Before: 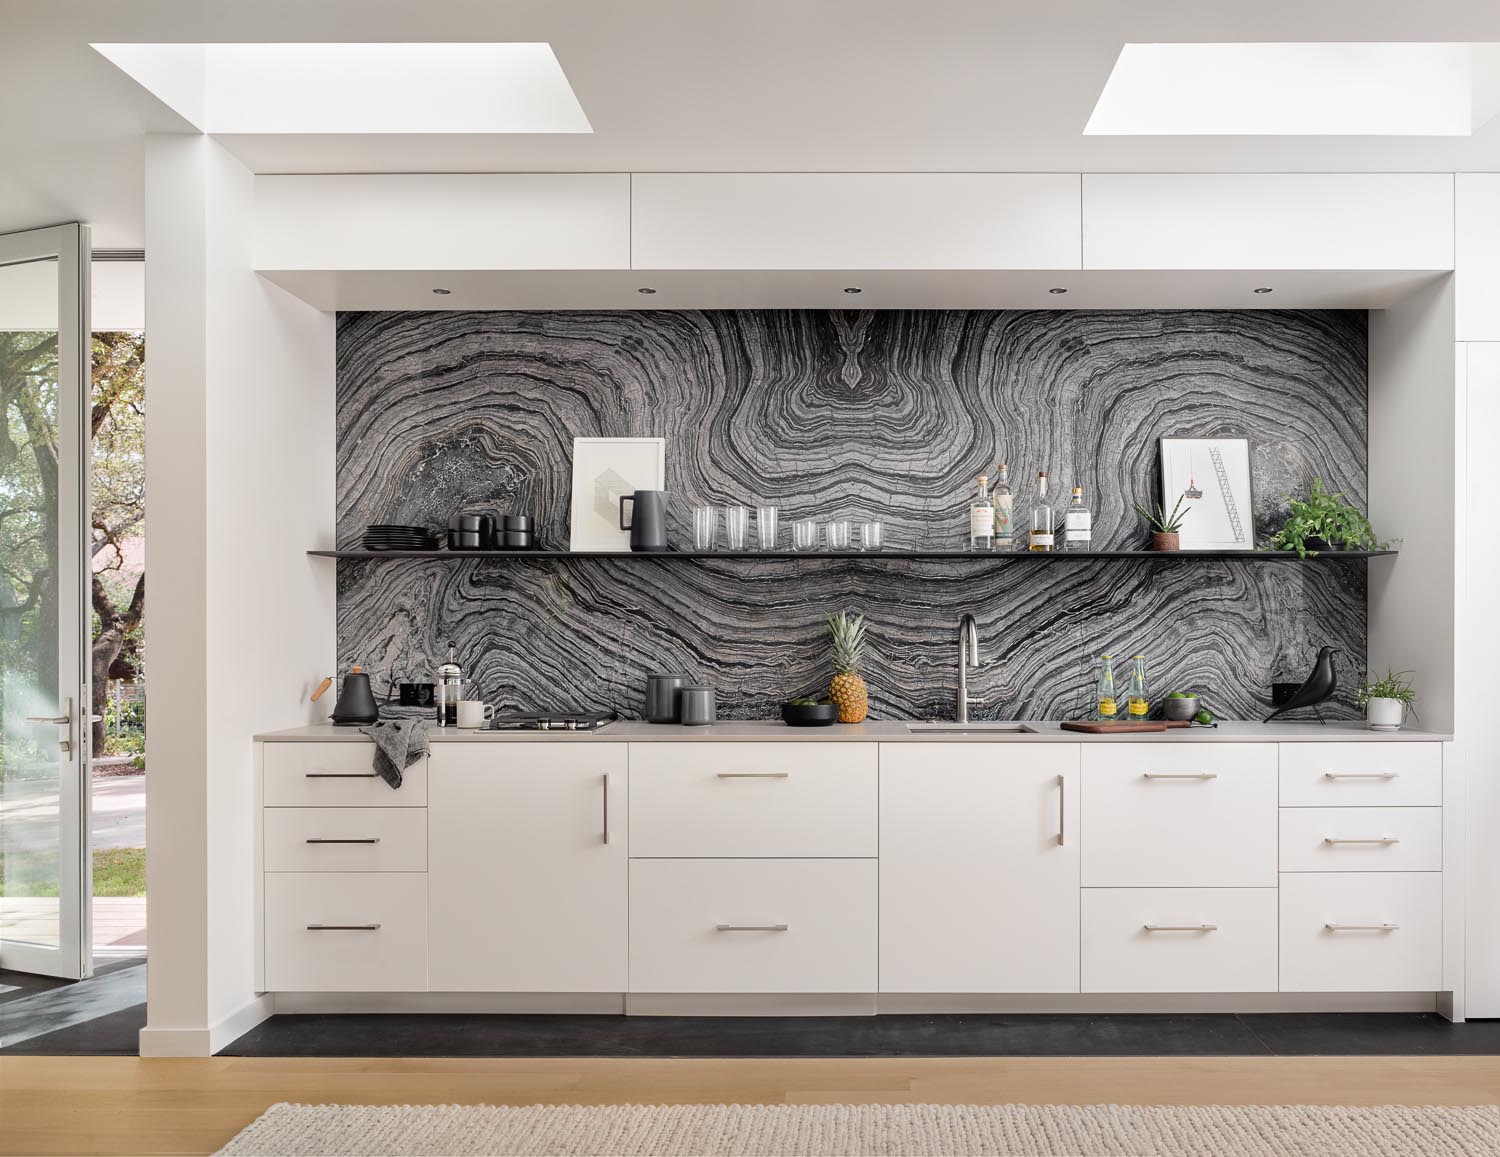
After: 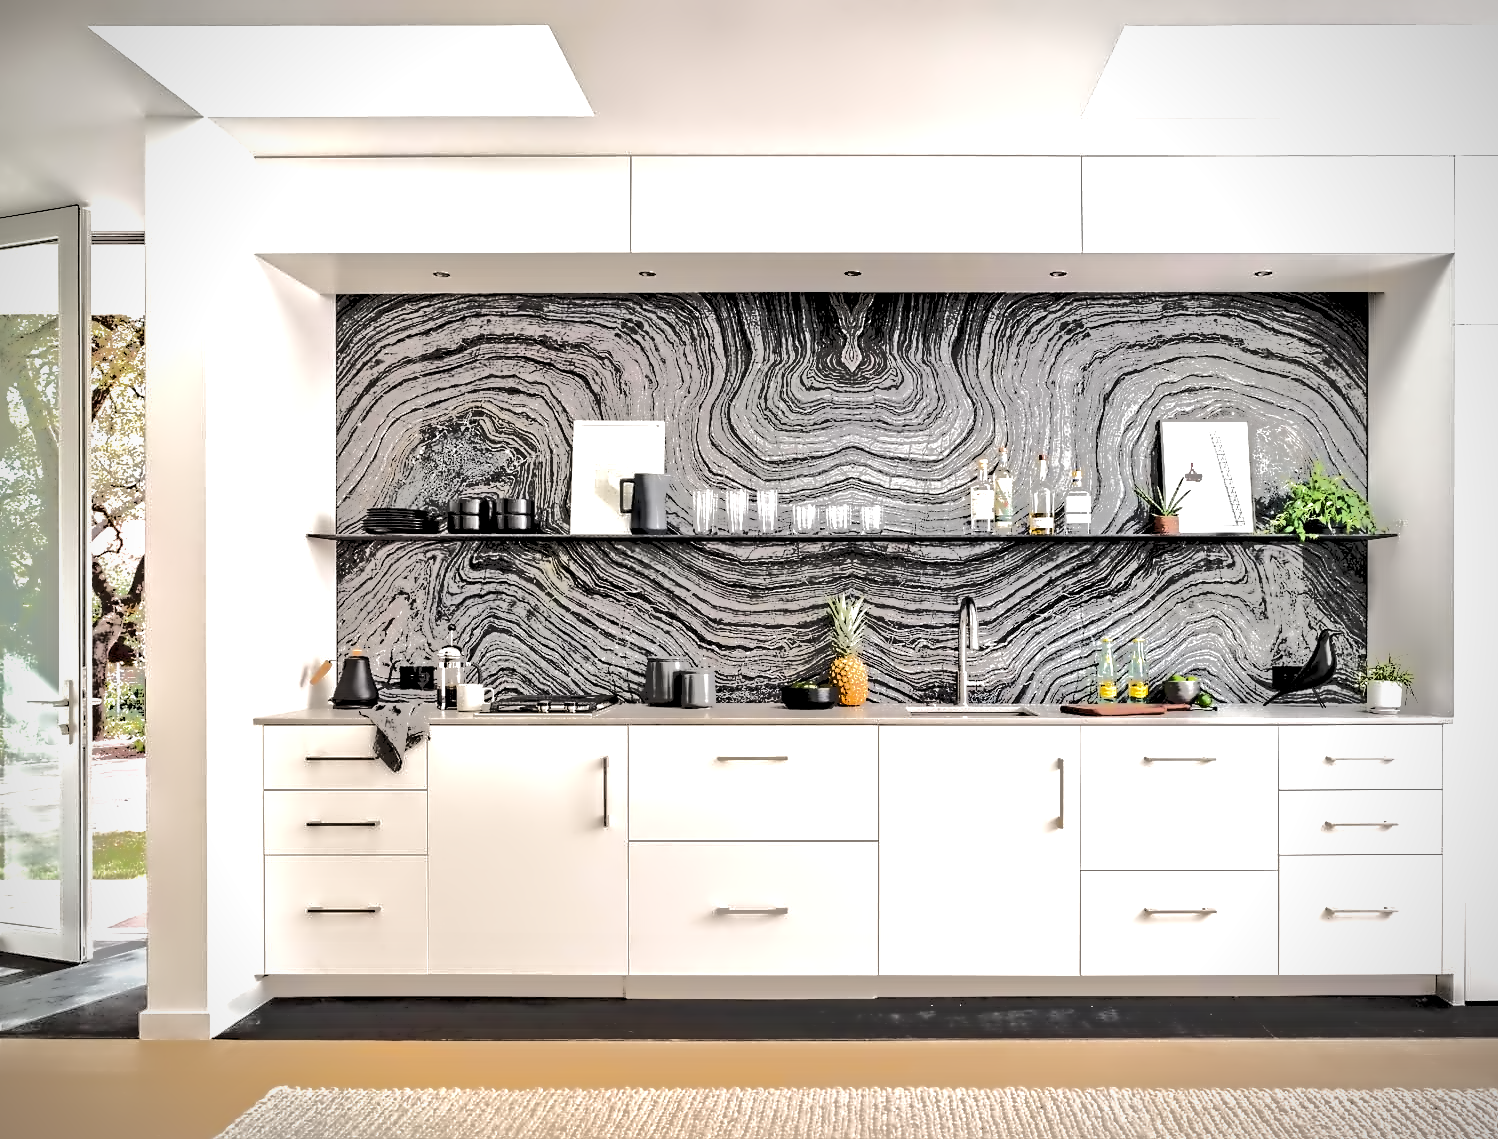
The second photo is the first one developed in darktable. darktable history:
exposure: exposure 0.57 EV, compensate highlight preservation false
color balance rgb: perceptual saturation grading › global saturation 0.489%, global vibrance 30.338%, contrast 9.875%
crop: top 1.506%, right 0.071%
vignetting: unbound false
contrast equalizer: octaves 7, y [[0.5, 0.542, 0.583, 0.625, 0.667, 0.708], [0.5 ×6], [0.5 ×6], [0, 0.033, 0.067, 0.1, 0.133, 0.167], [0, 0.05, 0.1, 0.15, 0.2, 0.25]]
tone equalizer: -7 EV -0.64 EV, -6 EV 0.978 EV, -5 EV -0.483 EV, -4 EV 0.421 EV, -3 EV 0.433 EV, -2 EV 0.149 EV, -1 EV -0.152 EV, +0 EV -0.397 EV, edges refinement/feathering 500, mask exposure compensation -1.57 EV, preserve details no
velvia: strength 15.51%
